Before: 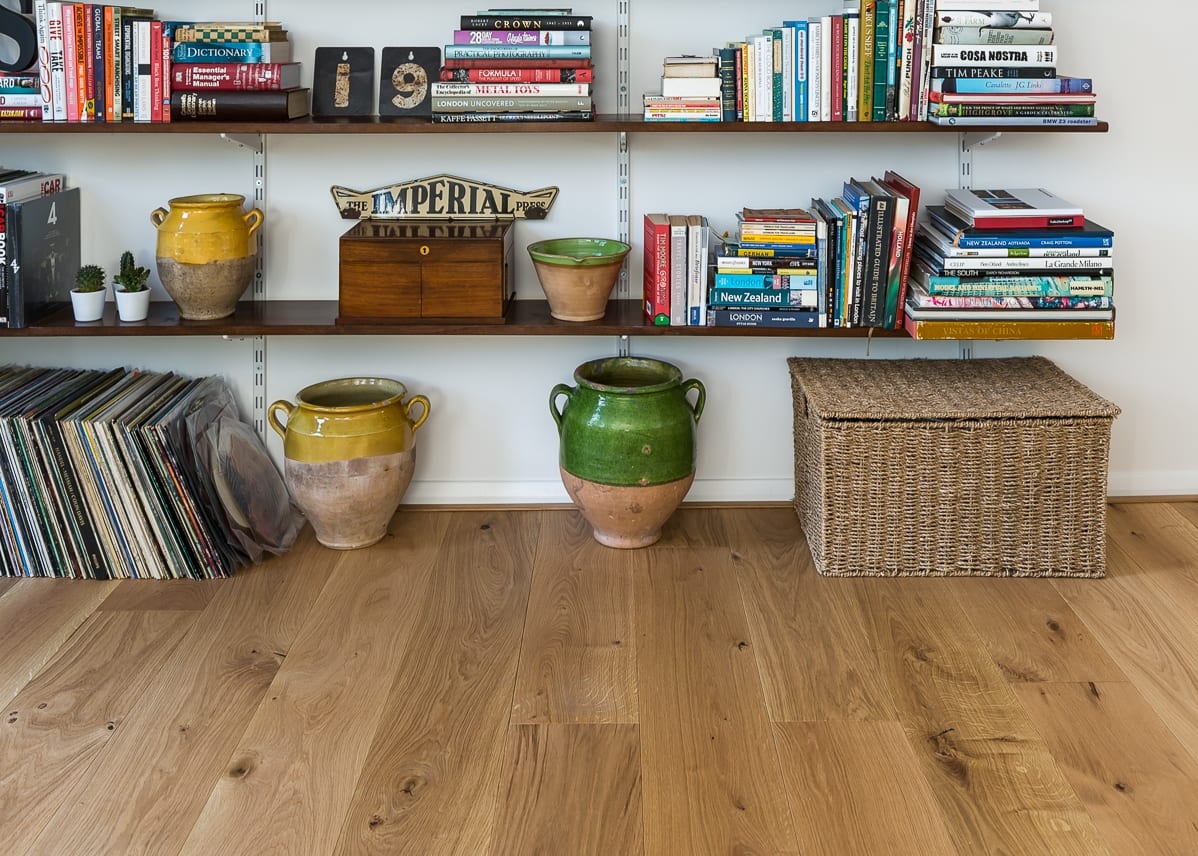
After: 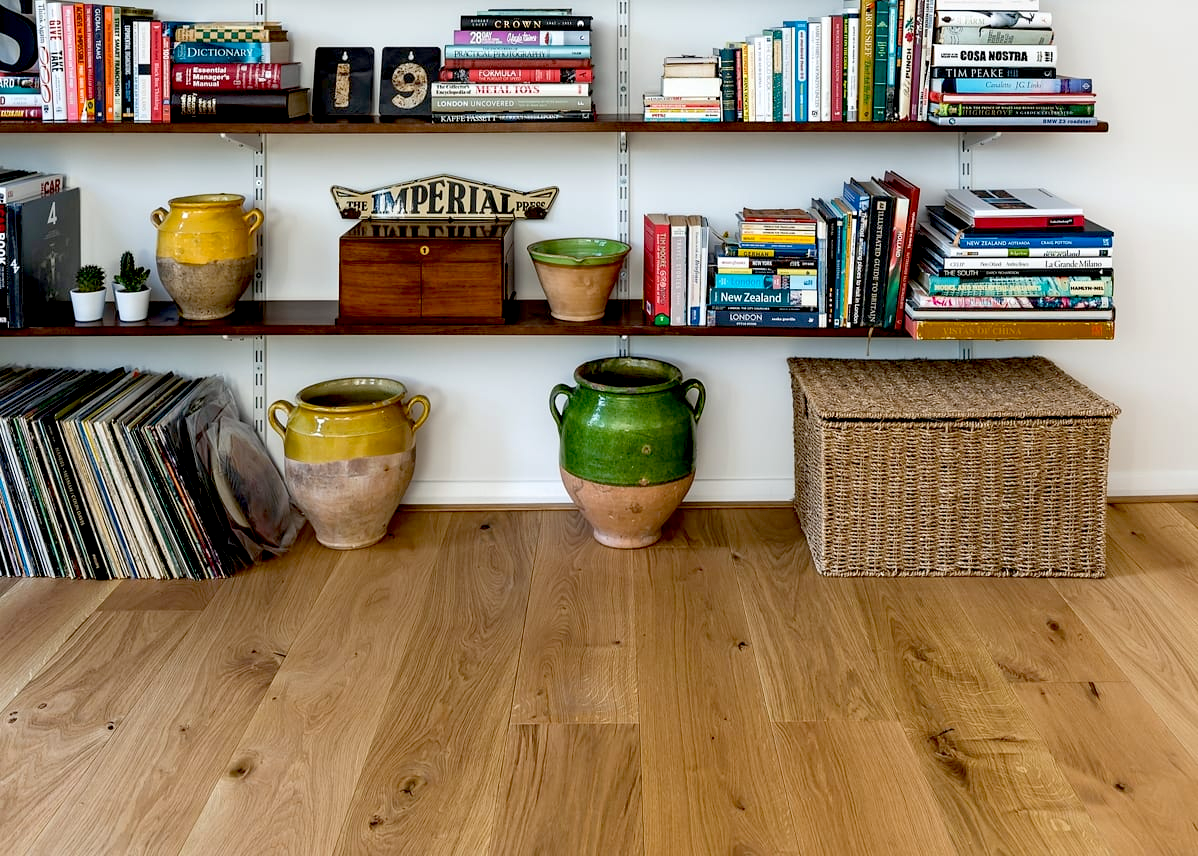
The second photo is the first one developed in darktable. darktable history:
exposure: black level correction 0.026, exposure 0.184 EV, compensate highlight preservation false
